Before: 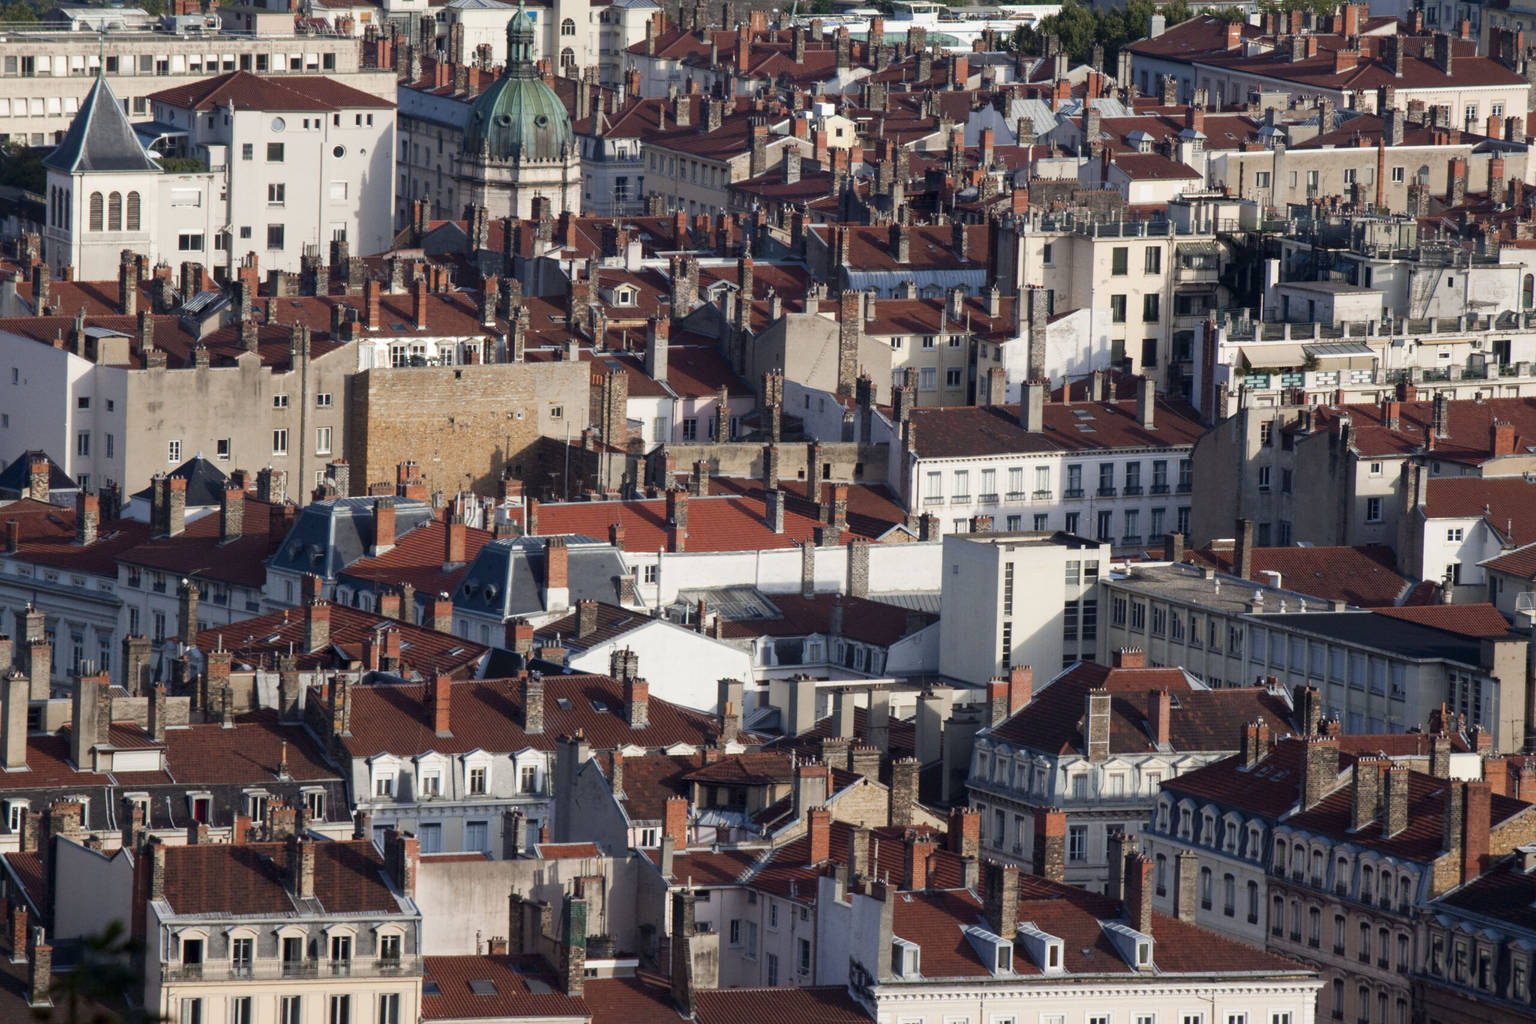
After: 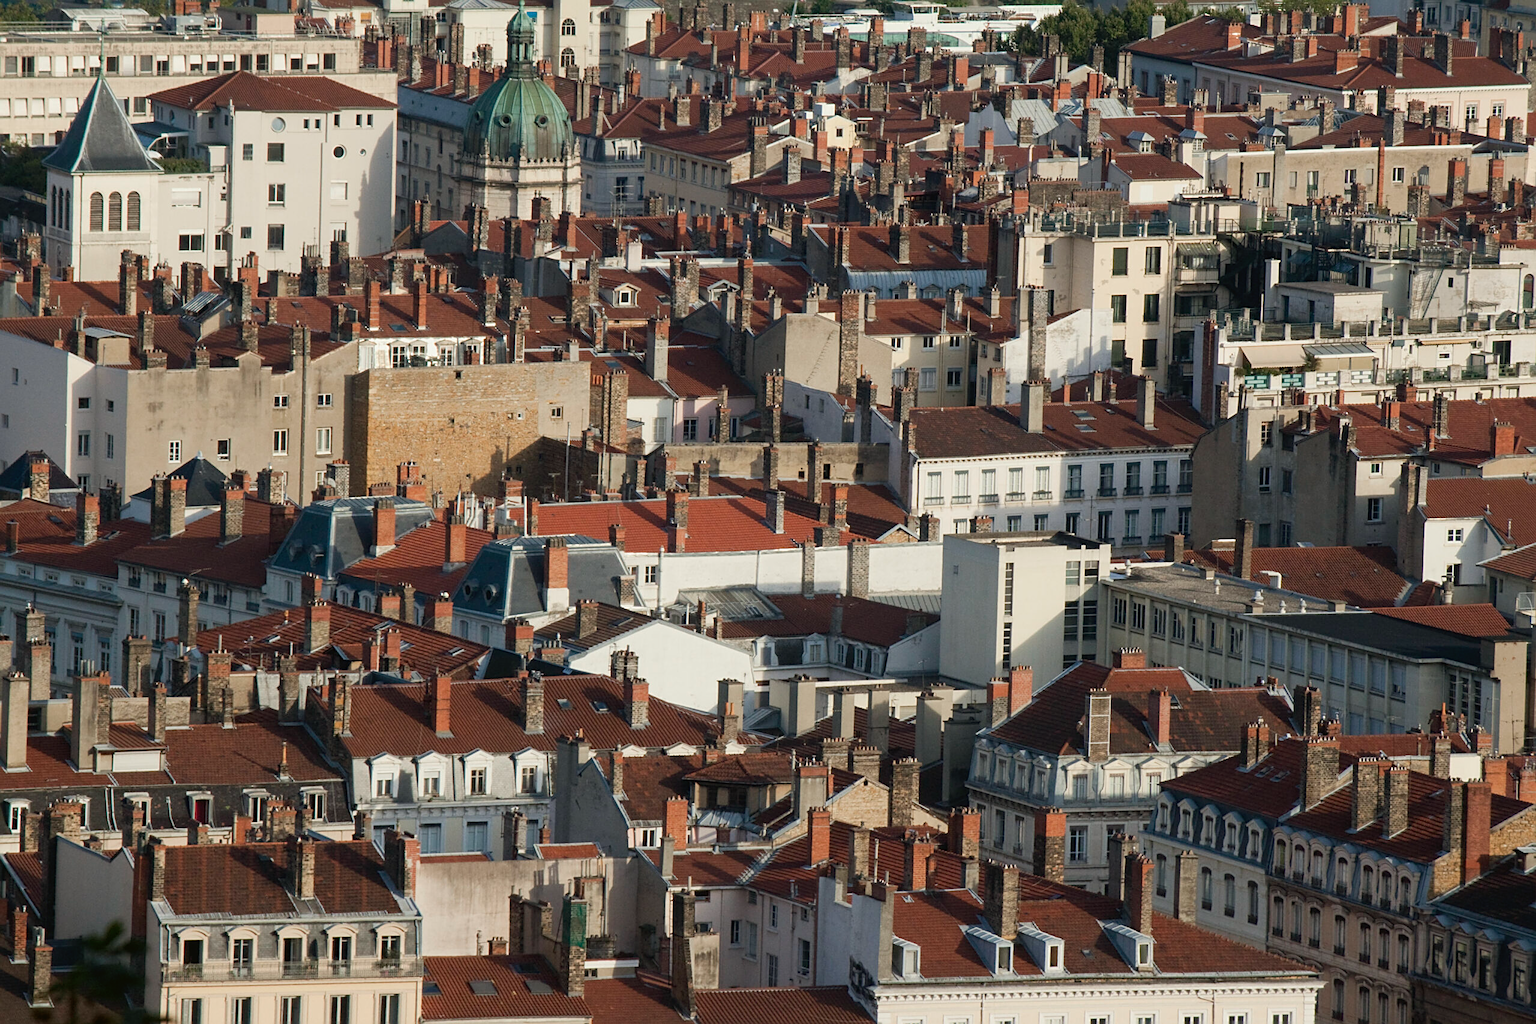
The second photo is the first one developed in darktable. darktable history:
sharpen: on, module defaults
color balance: mode lift, gamma, gain (sRGB), lift [1.04, 1, 1, 0.97], gamma [1.01, 1, 1, 0.97], gain [0.96, 1, 1, 0.97]
